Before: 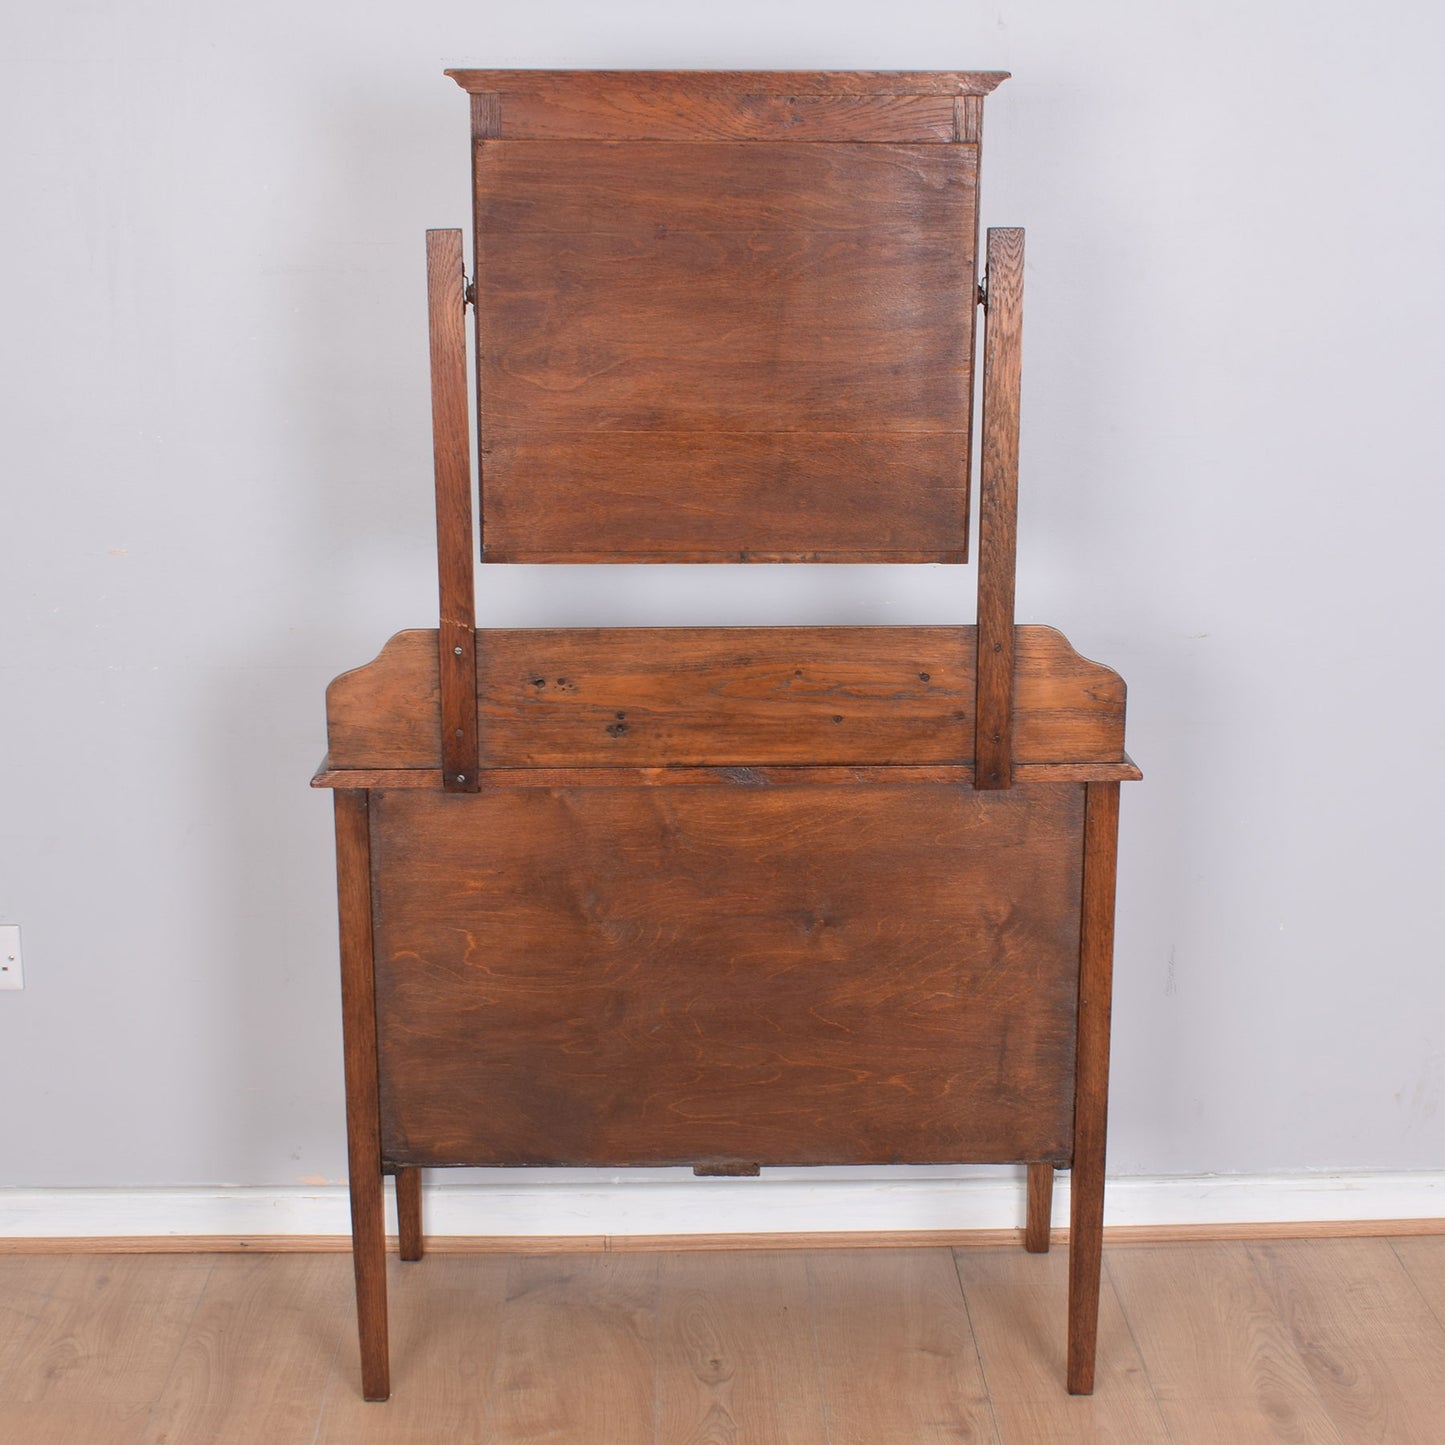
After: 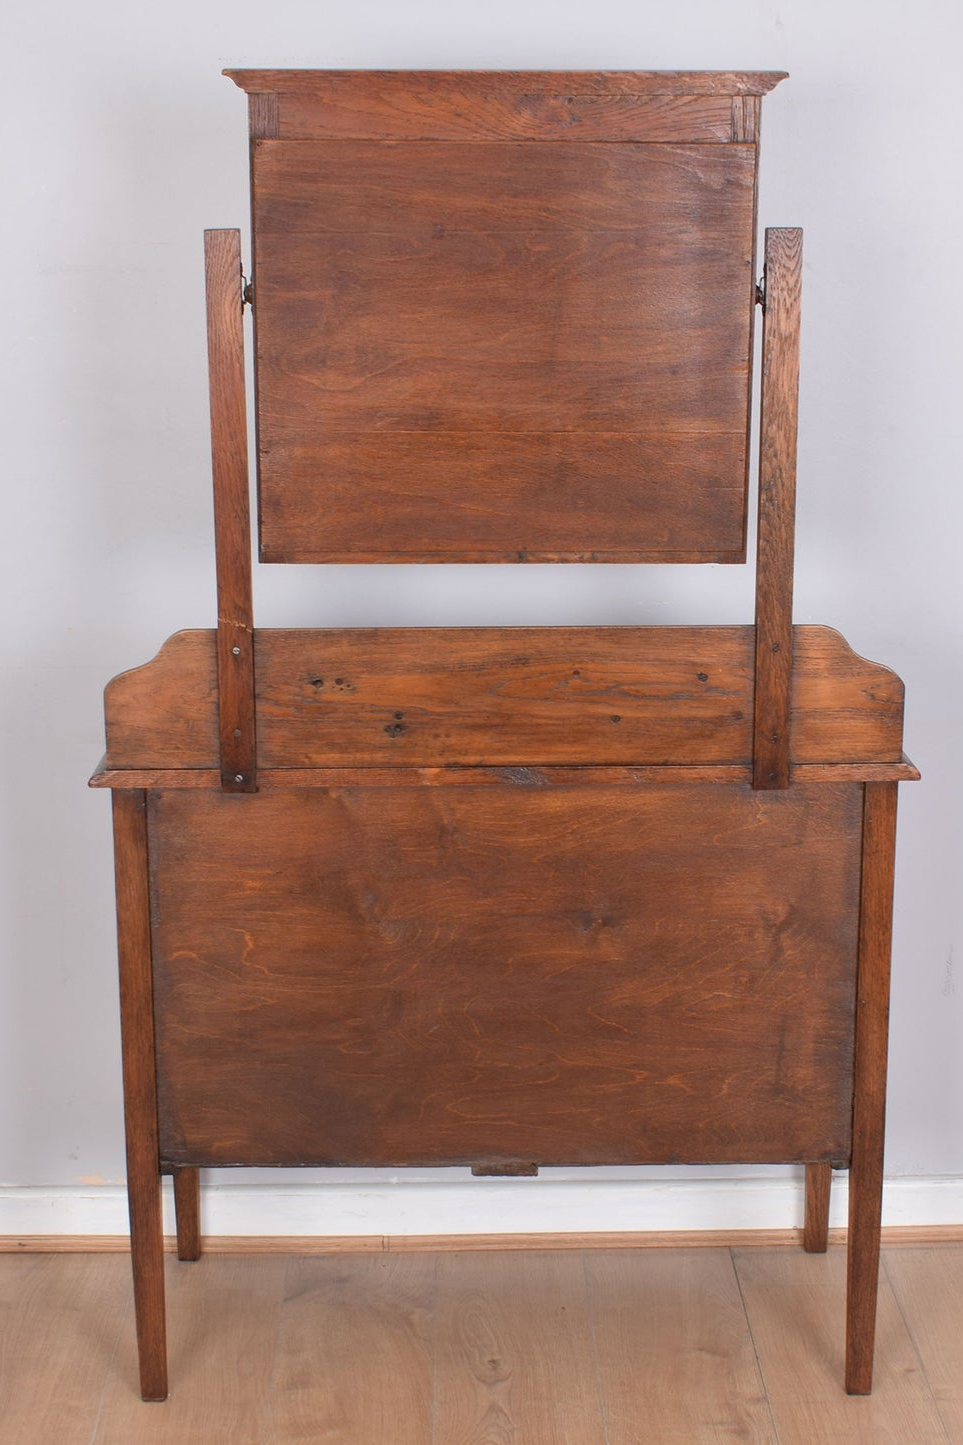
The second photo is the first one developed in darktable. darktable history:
crop and rotate: left 15.421%, right 17.87%
